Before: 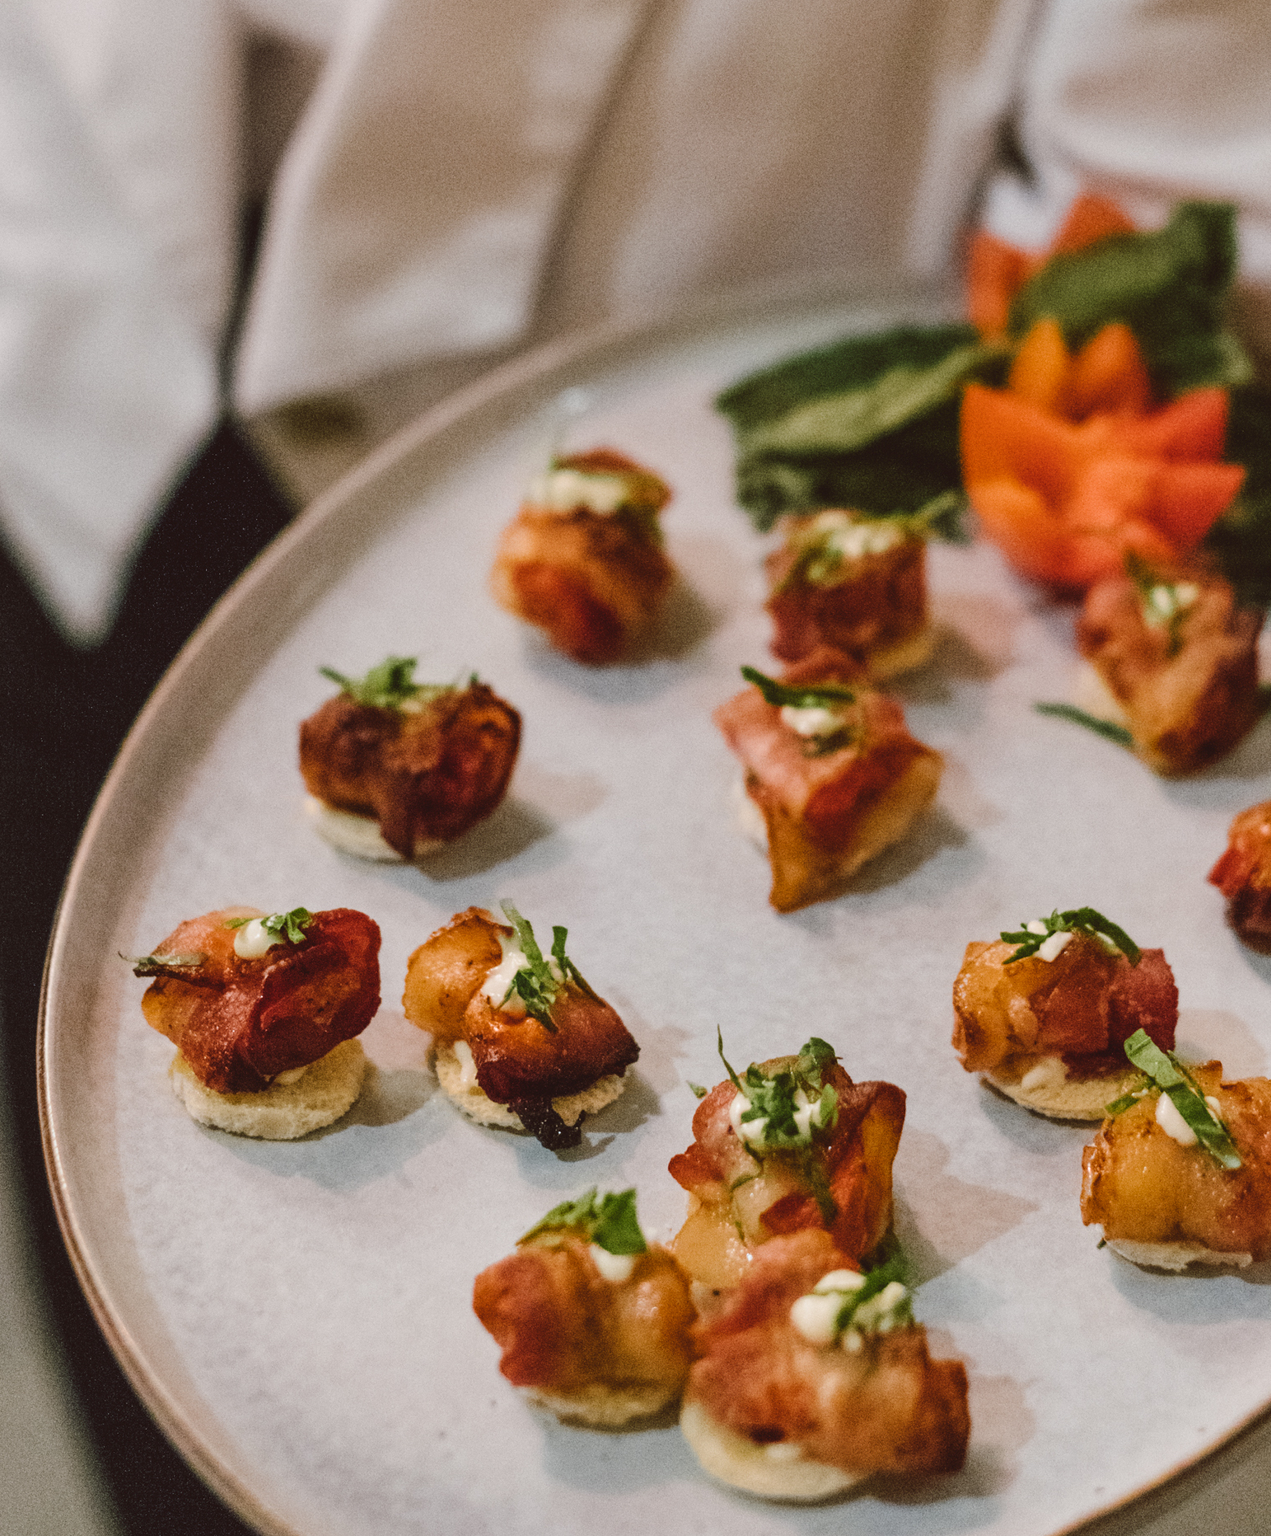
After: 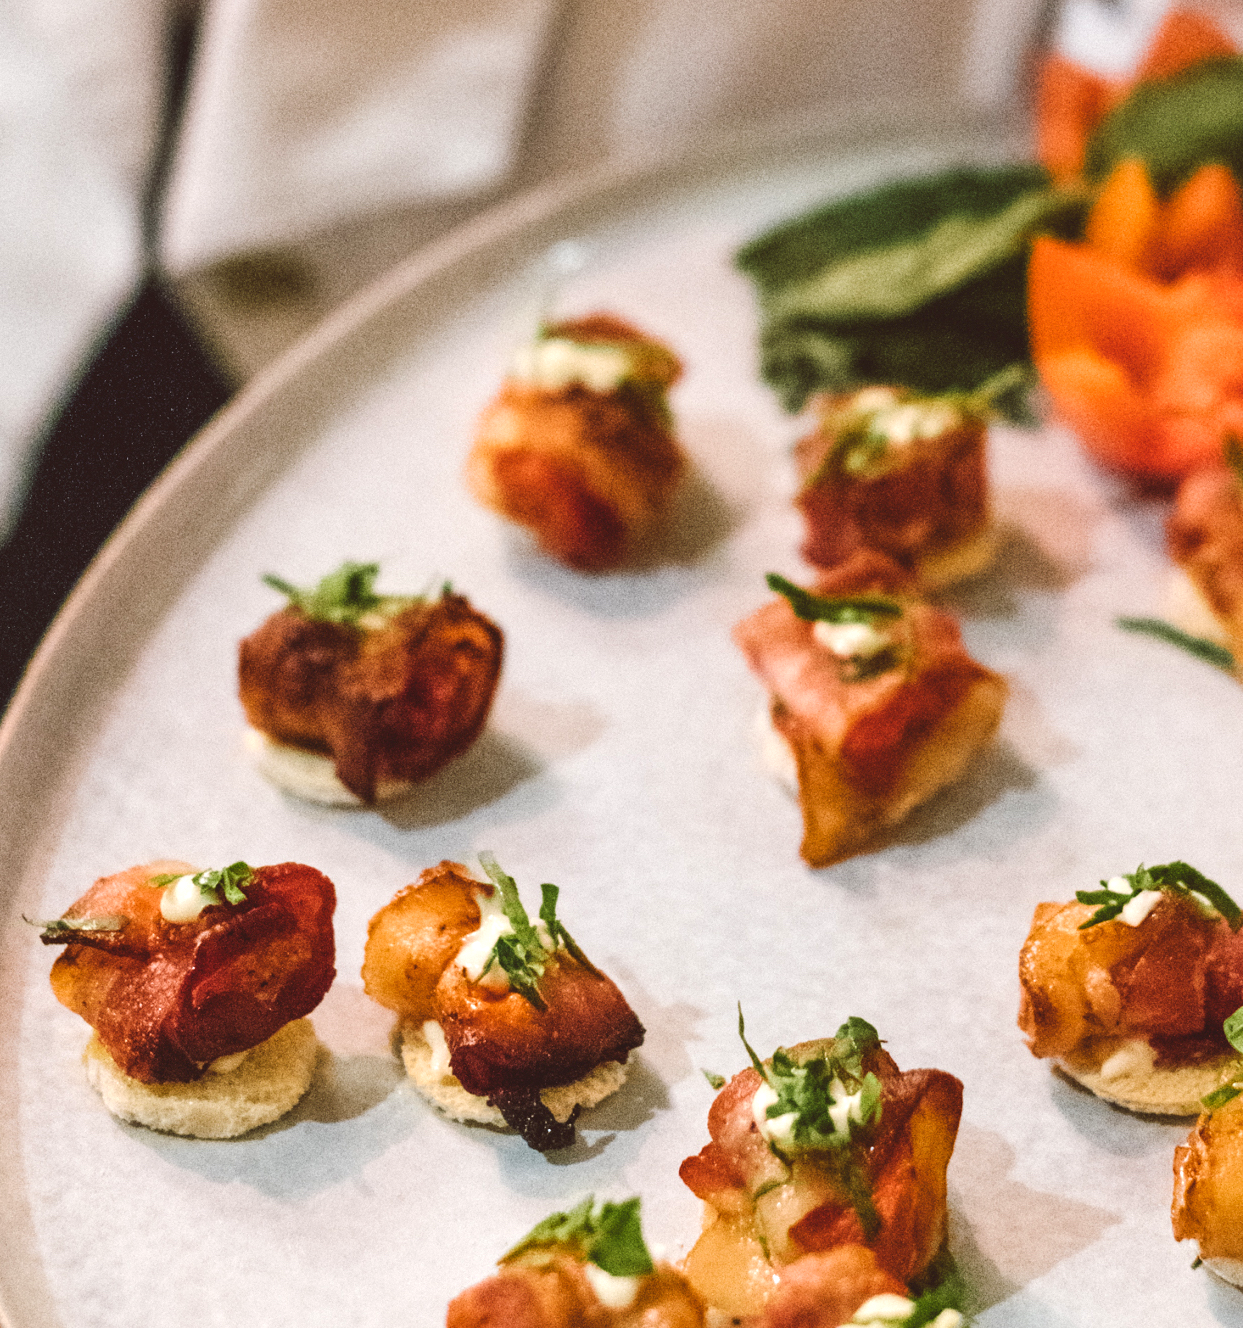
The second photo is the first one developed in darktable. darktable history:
exposure: exposure 0.6 EV, compensate highlight preservation false
crop: left 7.886%, top 12.124%, right 10.228%, bottom 15.454%
